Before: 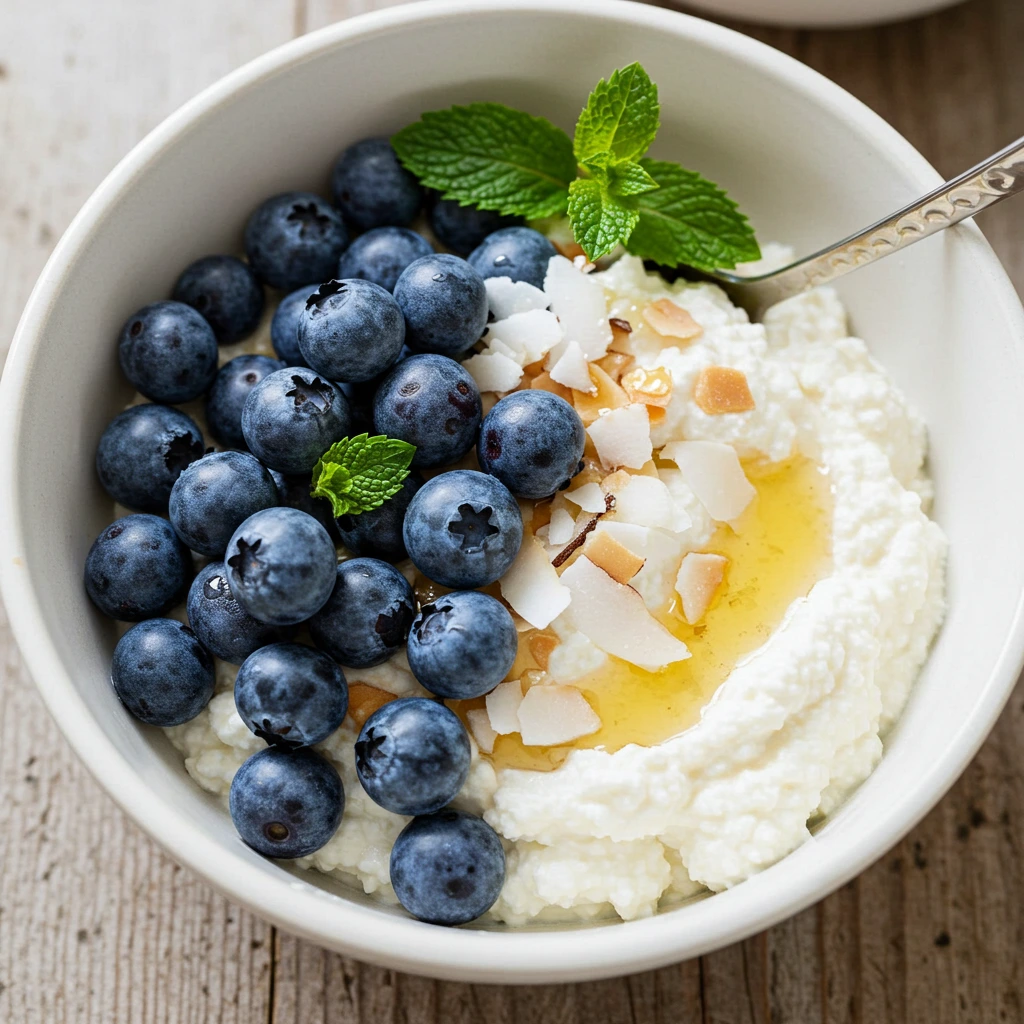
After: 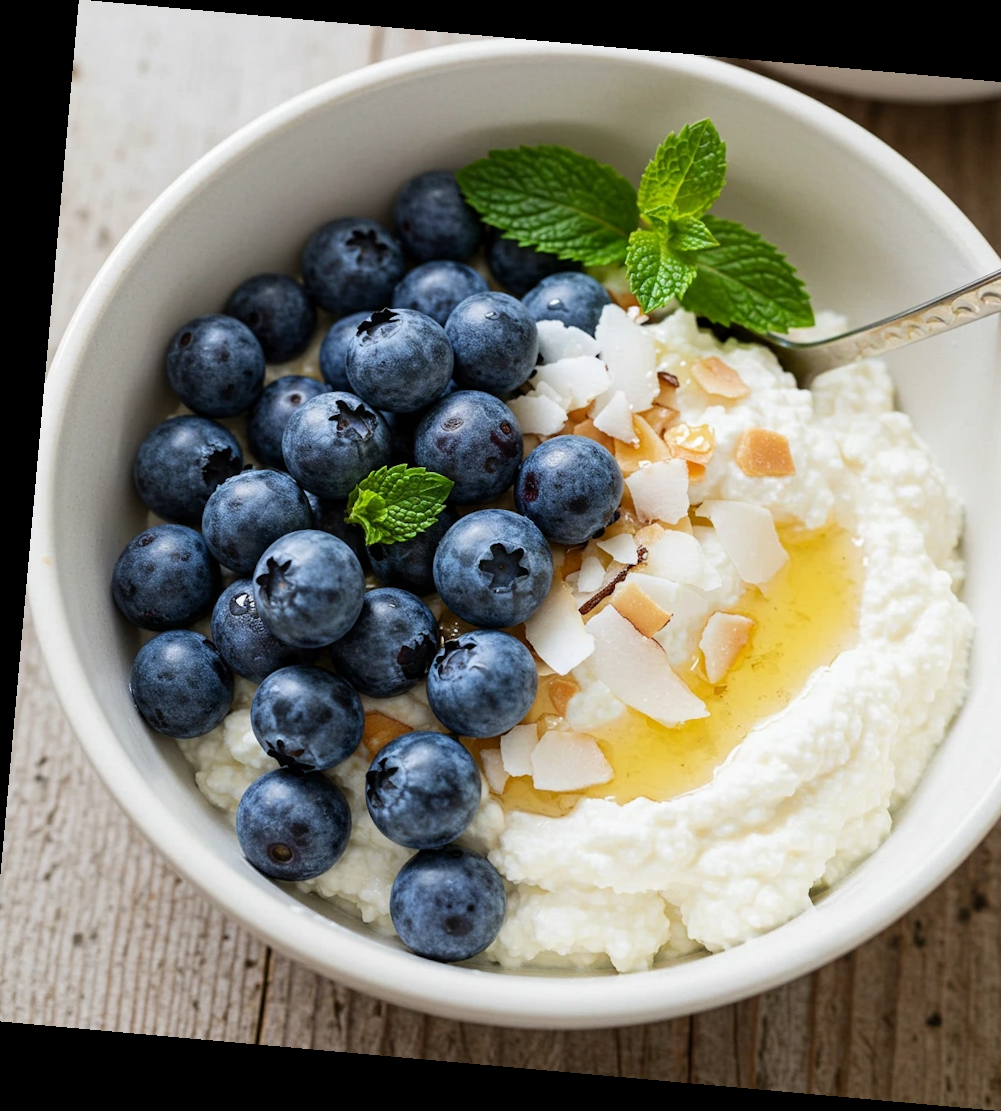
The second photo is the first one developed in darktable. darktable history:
crop and rotate: left 1.088%, right 8.807%
rotate and perspective: rotation 5.12°, automatic cropping off
